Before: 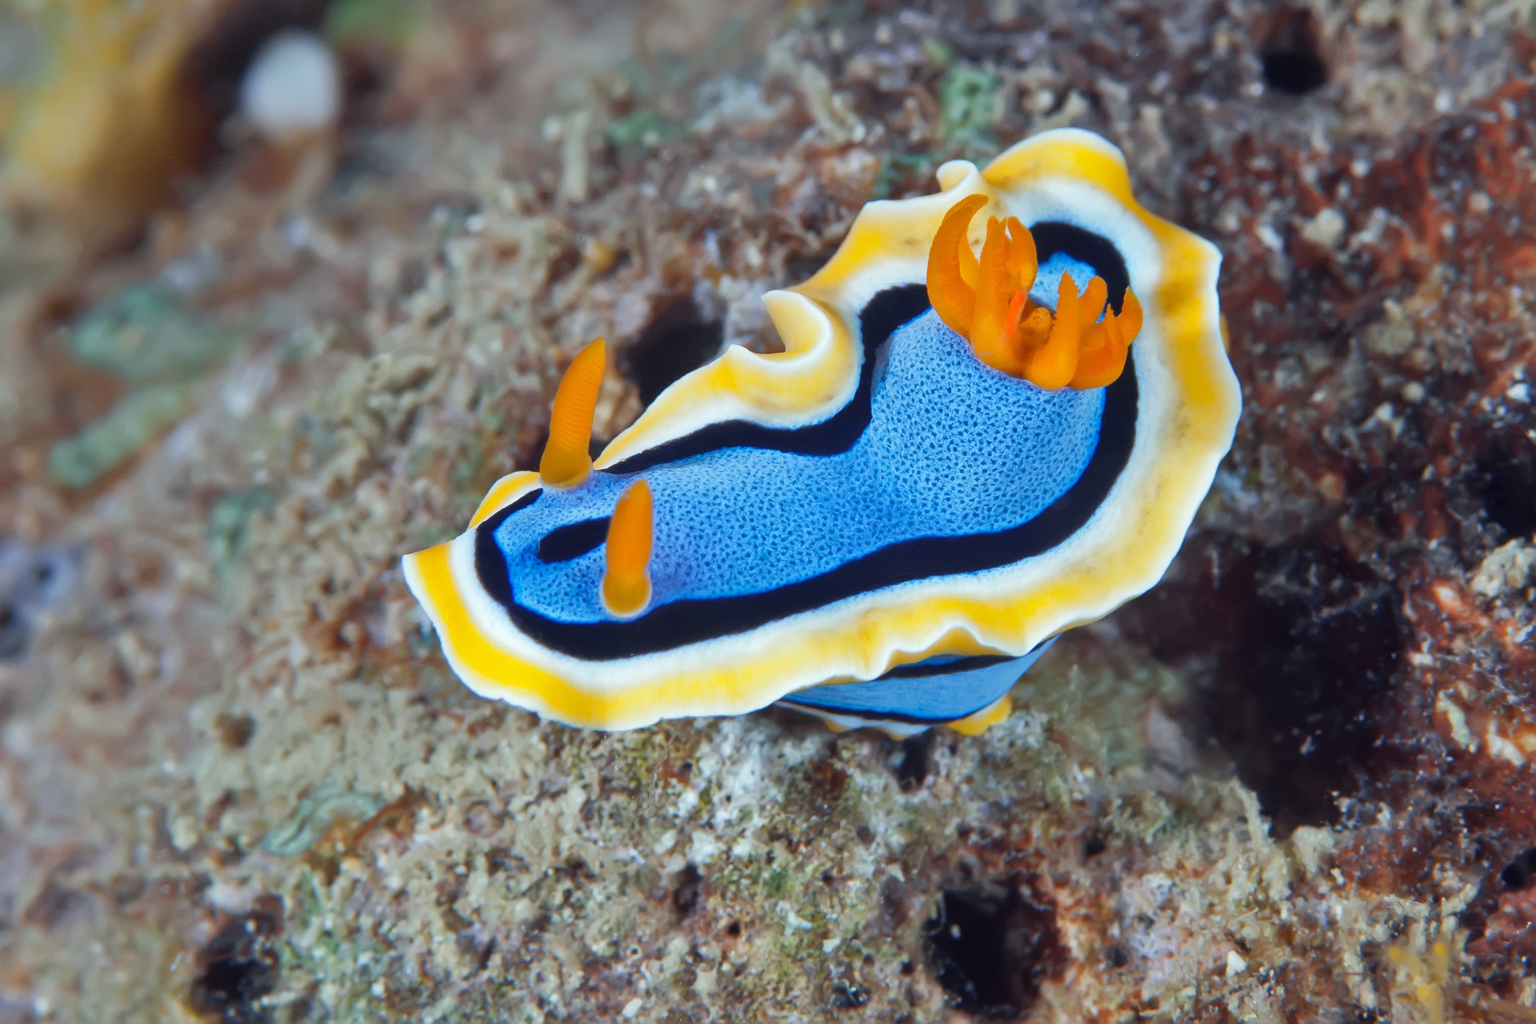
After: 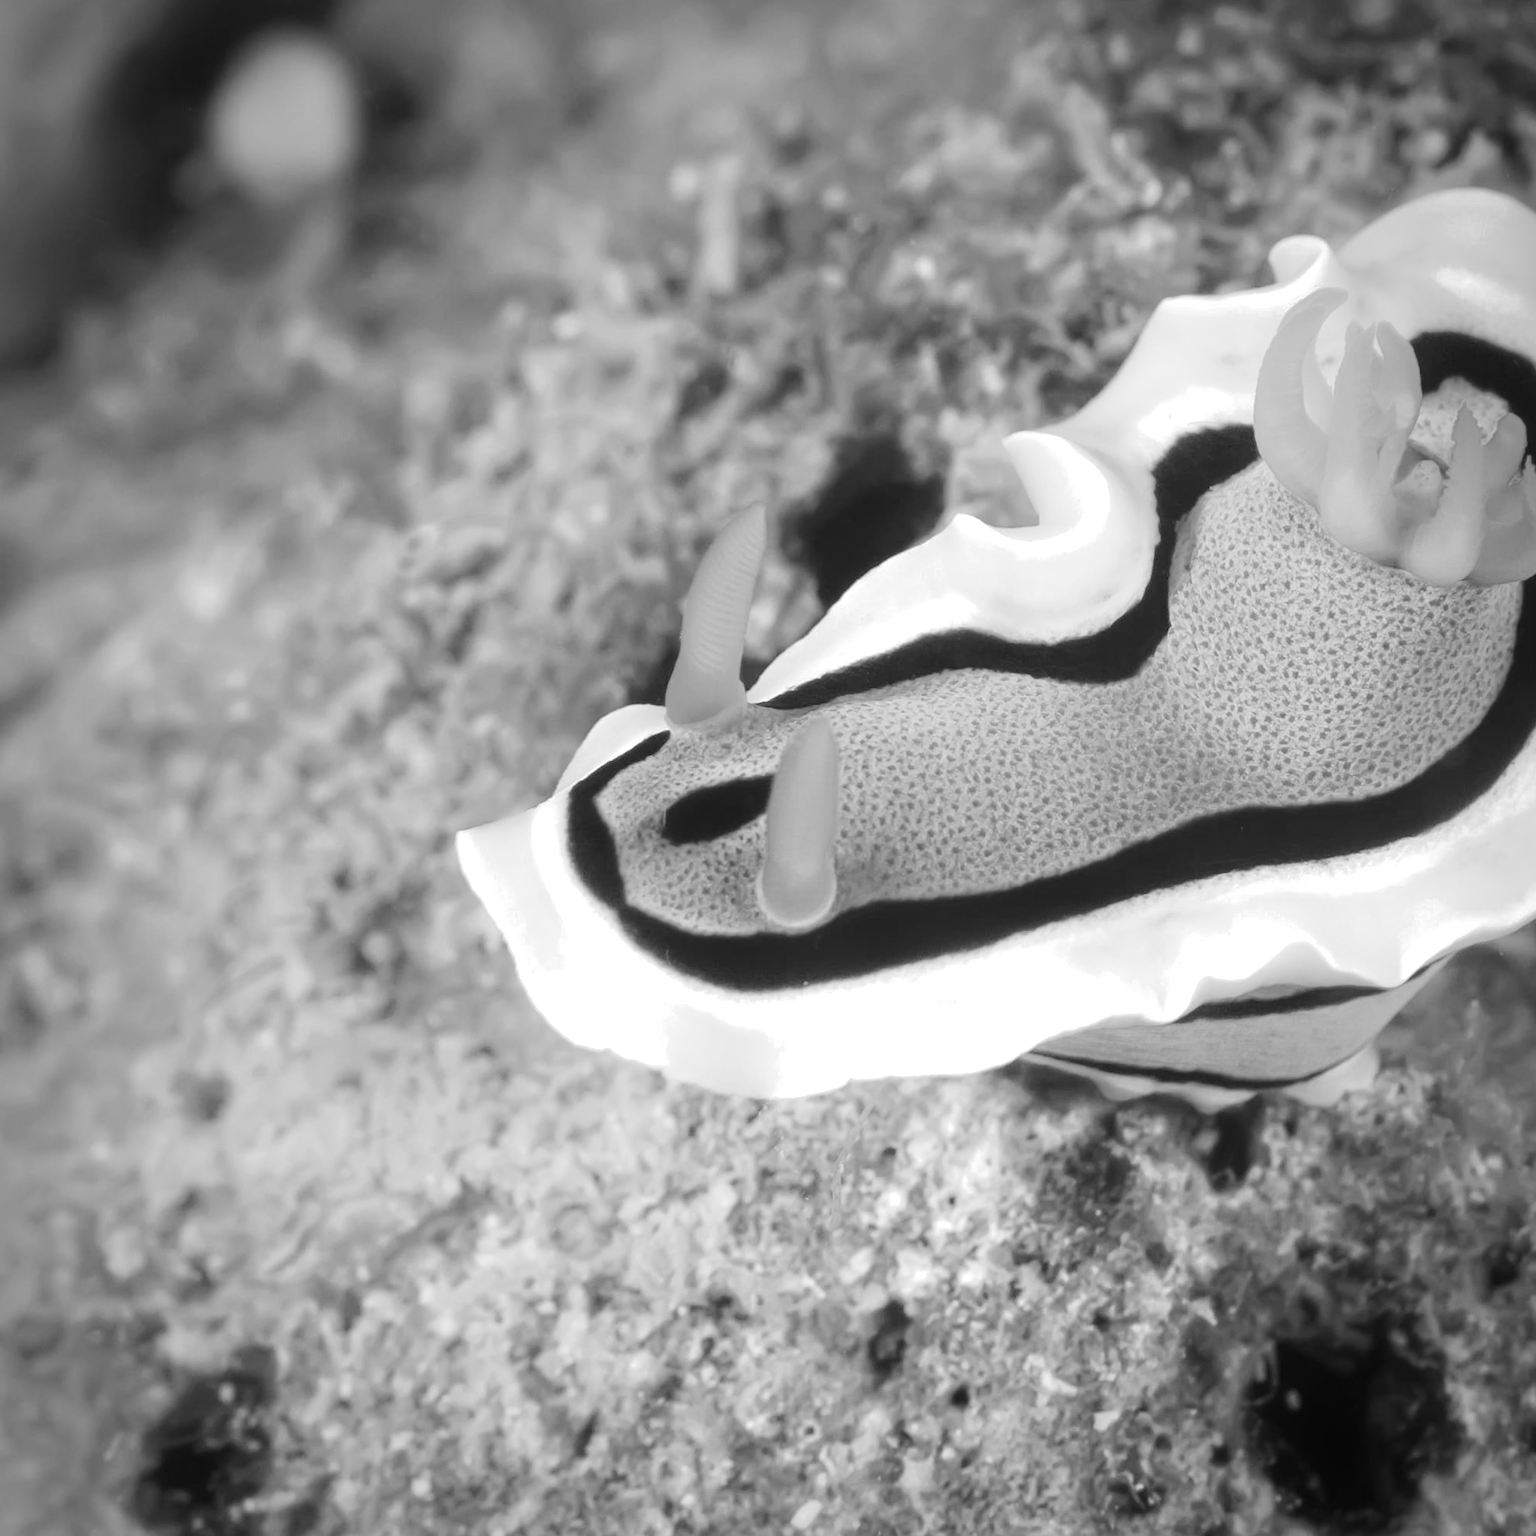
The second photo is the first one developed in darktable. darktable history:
vignetting: automatic ratio true
shadows and highlights: shadows -90, highlights 90, soften with gaussian
monochrome: a -74.22, b 78.2
color contrast: blue-yellow contrast 0.7
exposure: exposure 0.566 EV, compensate highlight preservation false
base curve: exposure shift 0, preserve colors none
rotate and perspective: rotation 0.174°, lens shift (vertical) 0.013, lens shift (horizontal) 0.019, shear 0.001, automatic cropping original format, crop left 0.007, crop right 0.991, crop top 0.016, crop bottom 0.997
crop and rotate: left 6.617%, right 26.717%
